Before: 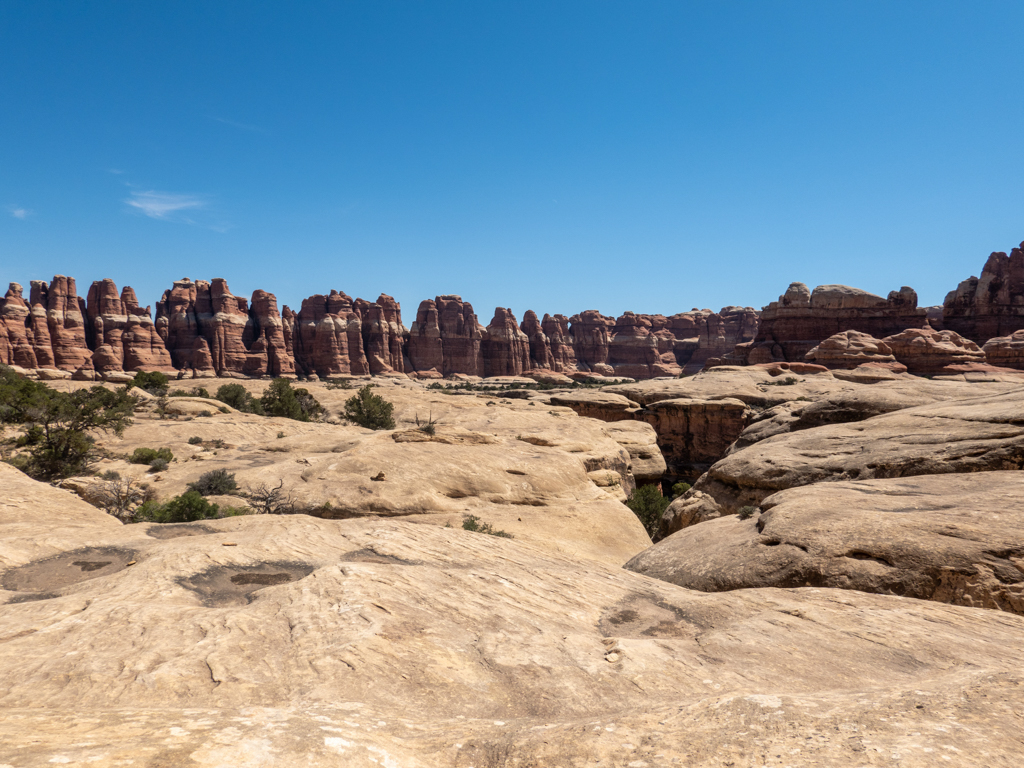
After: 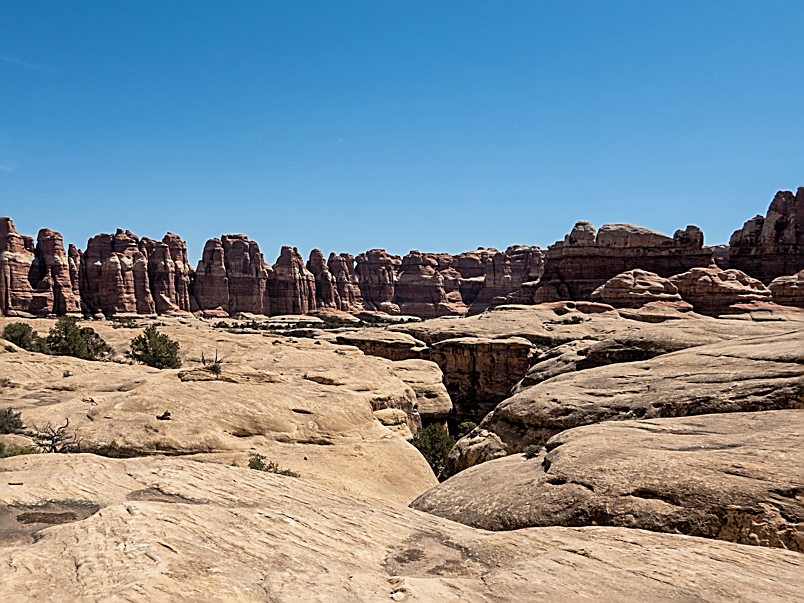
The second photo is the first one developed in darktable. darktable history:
filmic rgb: black relative exposure -11.36 EV, white relative exposure 3.24 EV, hardness 6.84, color science v6 (2022), iterations of high-quality reconstruction 0
local contrast: mode bilateral grid, contrast 20, coarseness 51, detail 120%, midtone range 0.2
sharpen: radius 1.702, amount 1.29
crop and rotate: left 20.958%, top 8.067%, right 0.435%, bottom 13.323%
